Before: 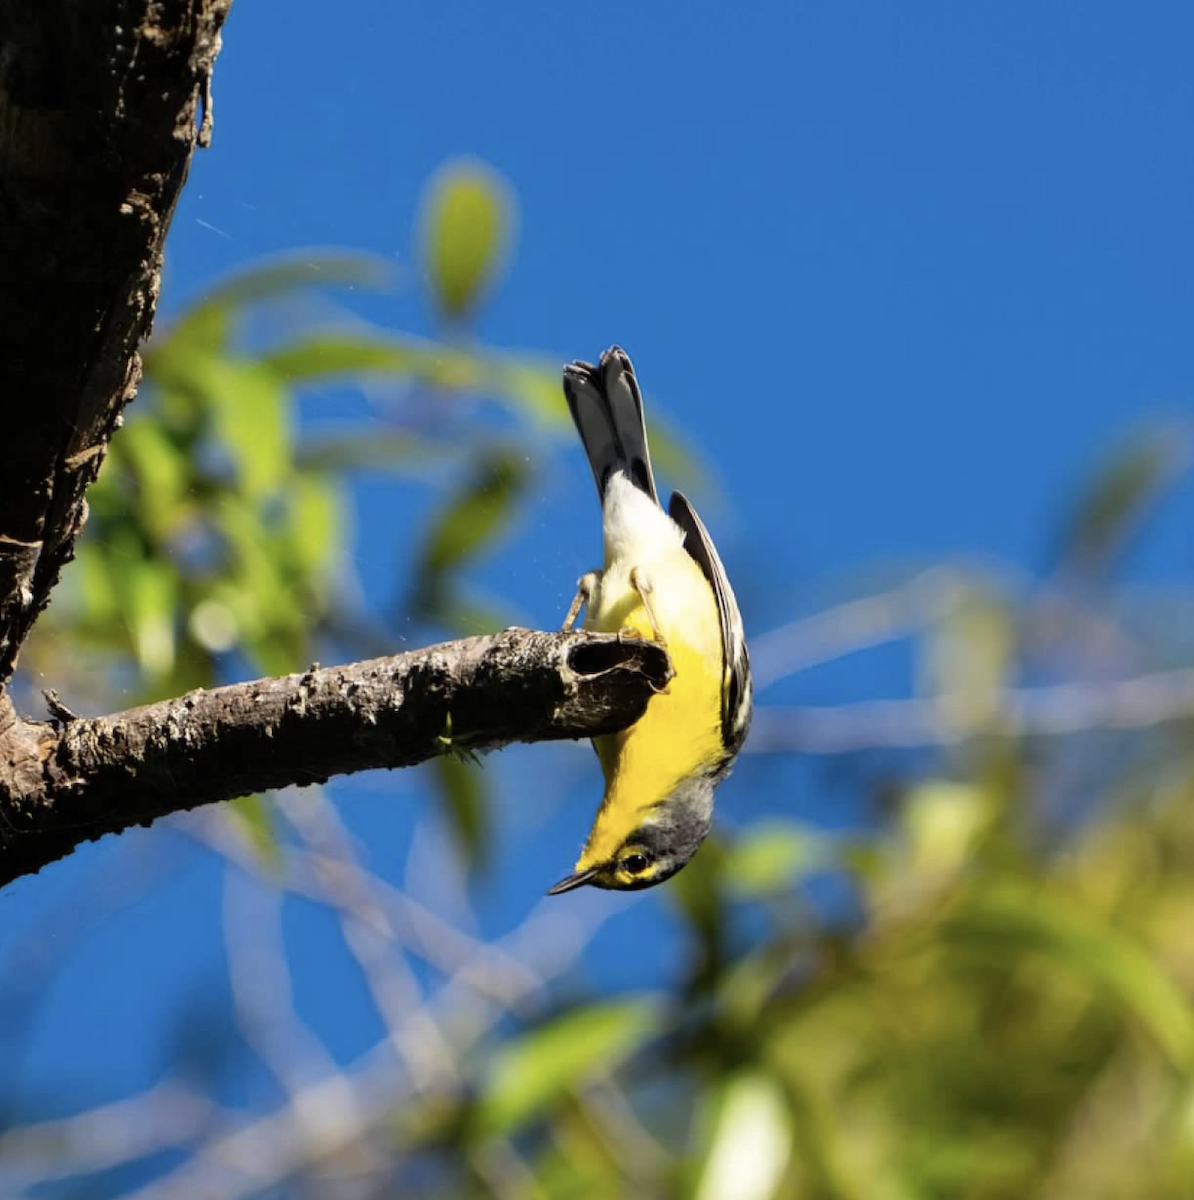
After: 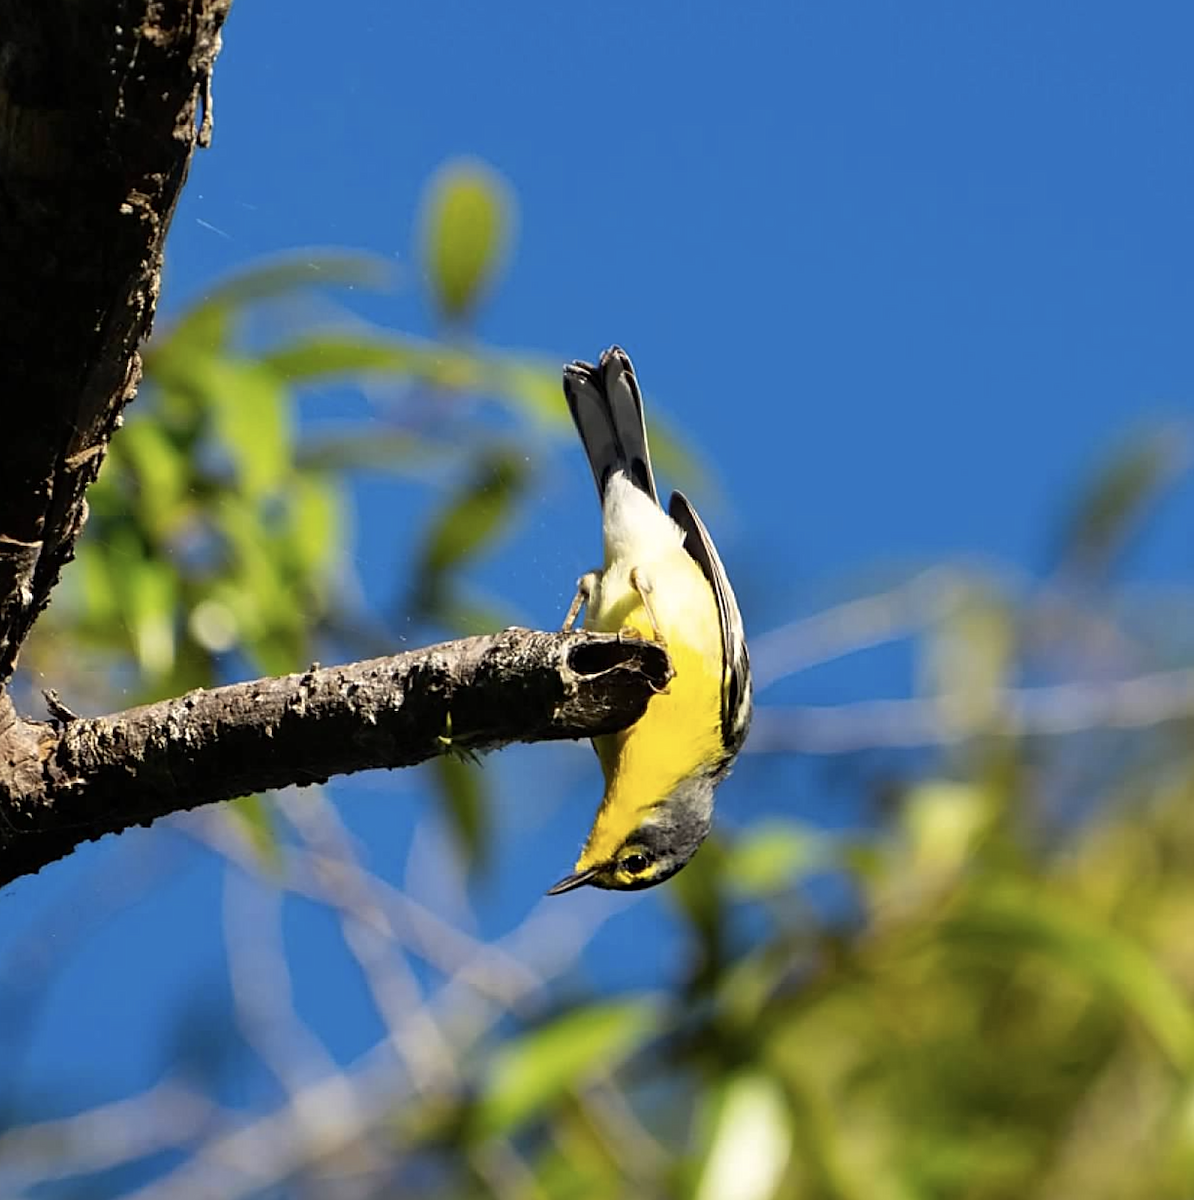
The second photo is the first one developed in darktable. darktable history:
sharpen: on, module defaults
color correction: highlights b* 3
white balance: emerald 1
